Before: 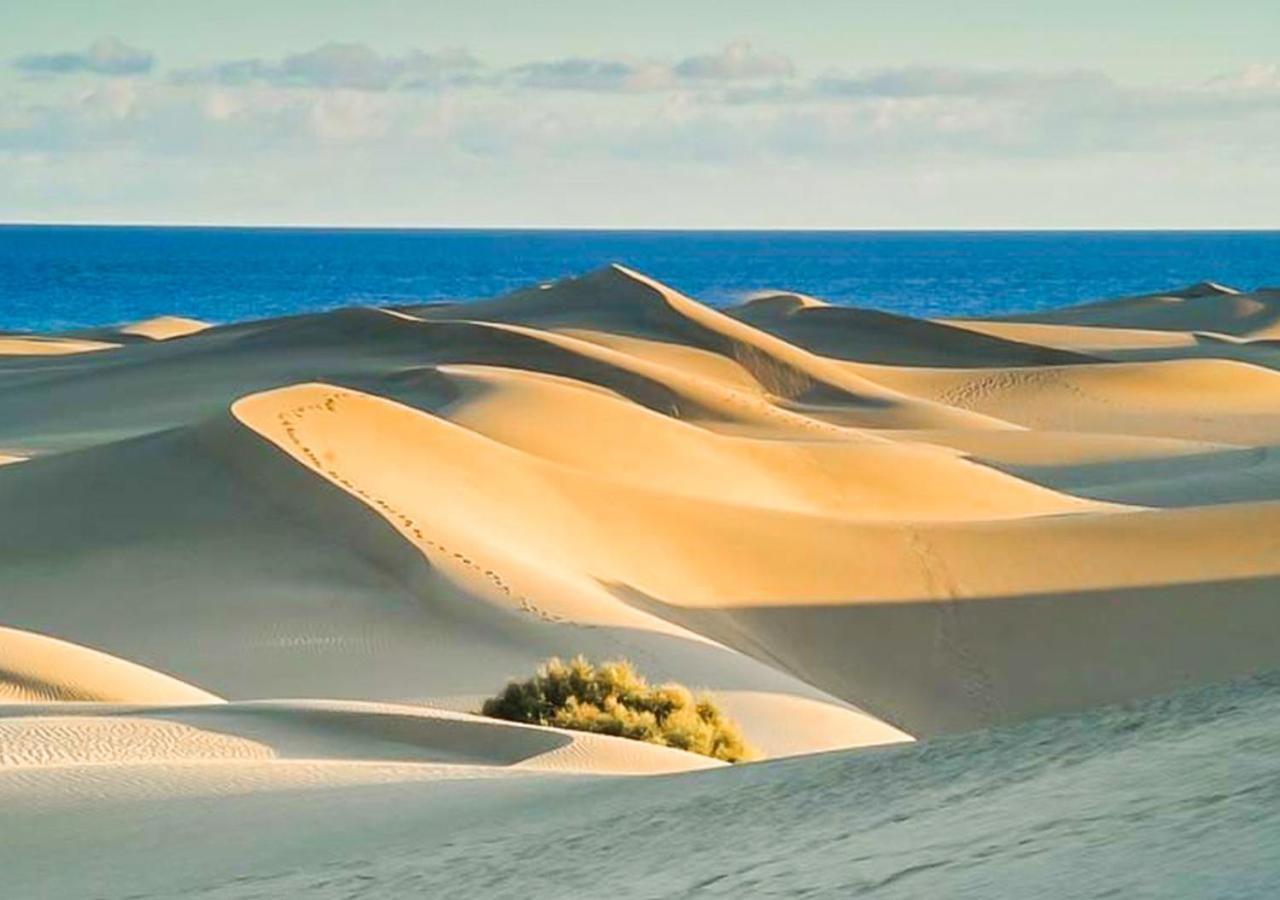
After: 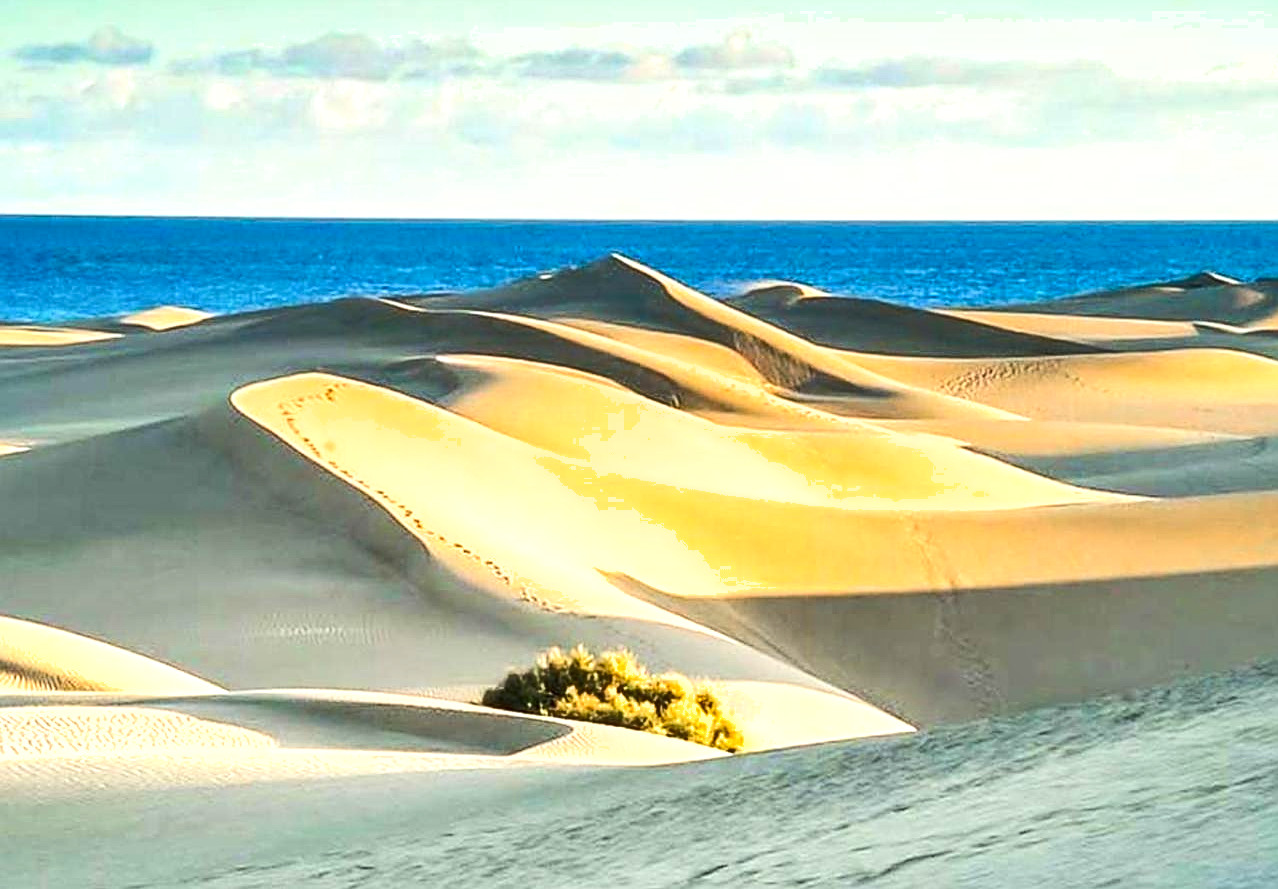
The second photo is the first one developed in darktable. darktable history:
shadows and highlights: soften with gaussian
tone curve: curves: ch0 [(0, 0) (0.004, 0.001) (0.133, 0.112) (0.325, 0.362) (0.832, 0.893) (1, 1)], color space Lab, independent channels, preserve colors none
crop: top 1.204%, right 0.092%
color correction: highlights a* -0.094, highlights b* 0.147
exposure: black level correction 0, exposure 0.685 EV, compensate exposure bias true, compensate highlight preservation false
local contrast: on, module defaults
sharpen: on, module defaults
